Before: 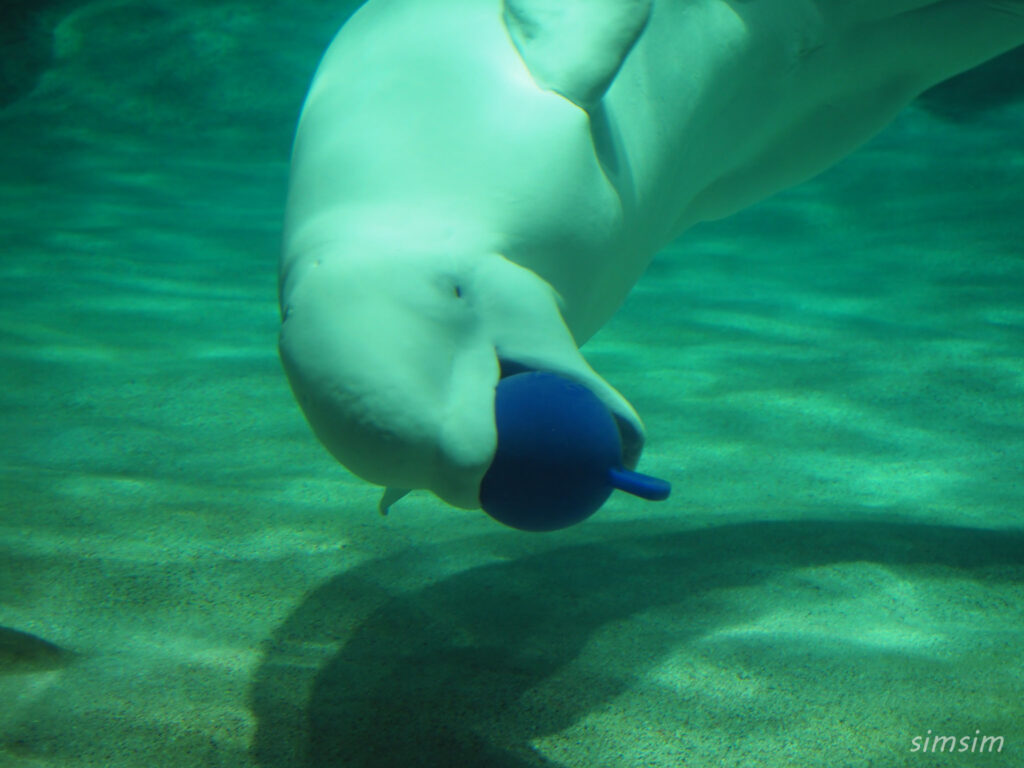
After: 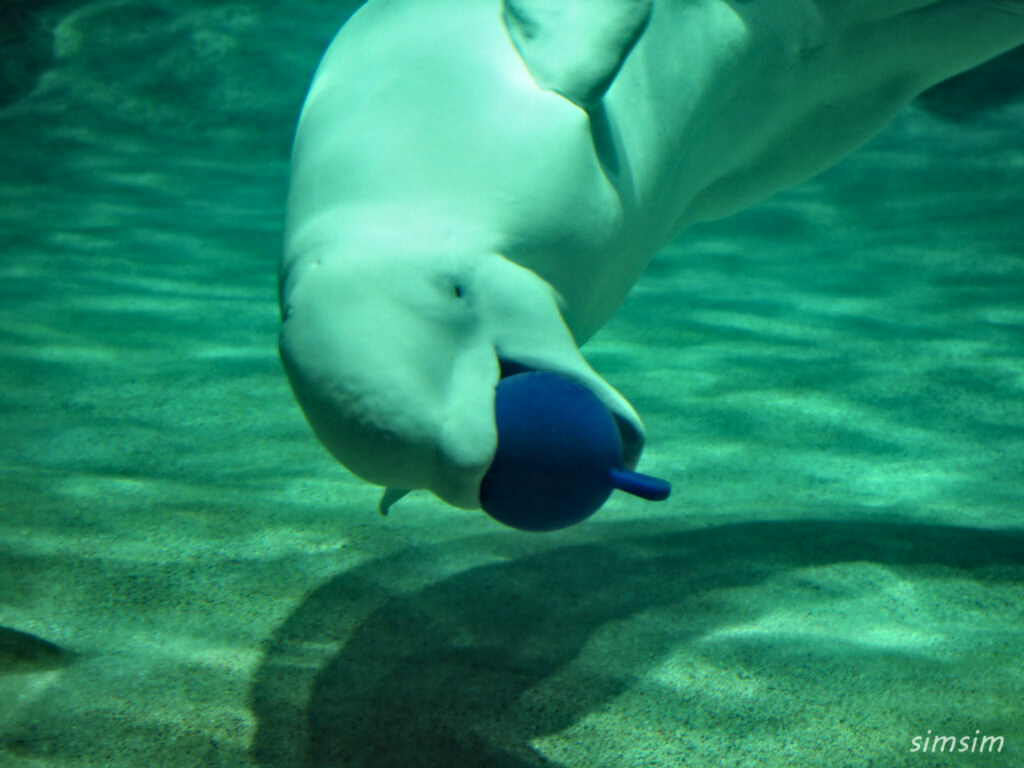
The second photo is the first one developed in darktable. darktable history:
contrast equalizer: y [[0.511, 0.558, 0.631, 0.632, 0.559, 0.512], [0.5 ×6], [0.5 ×6], [0 ×6], [0 ×6]]
